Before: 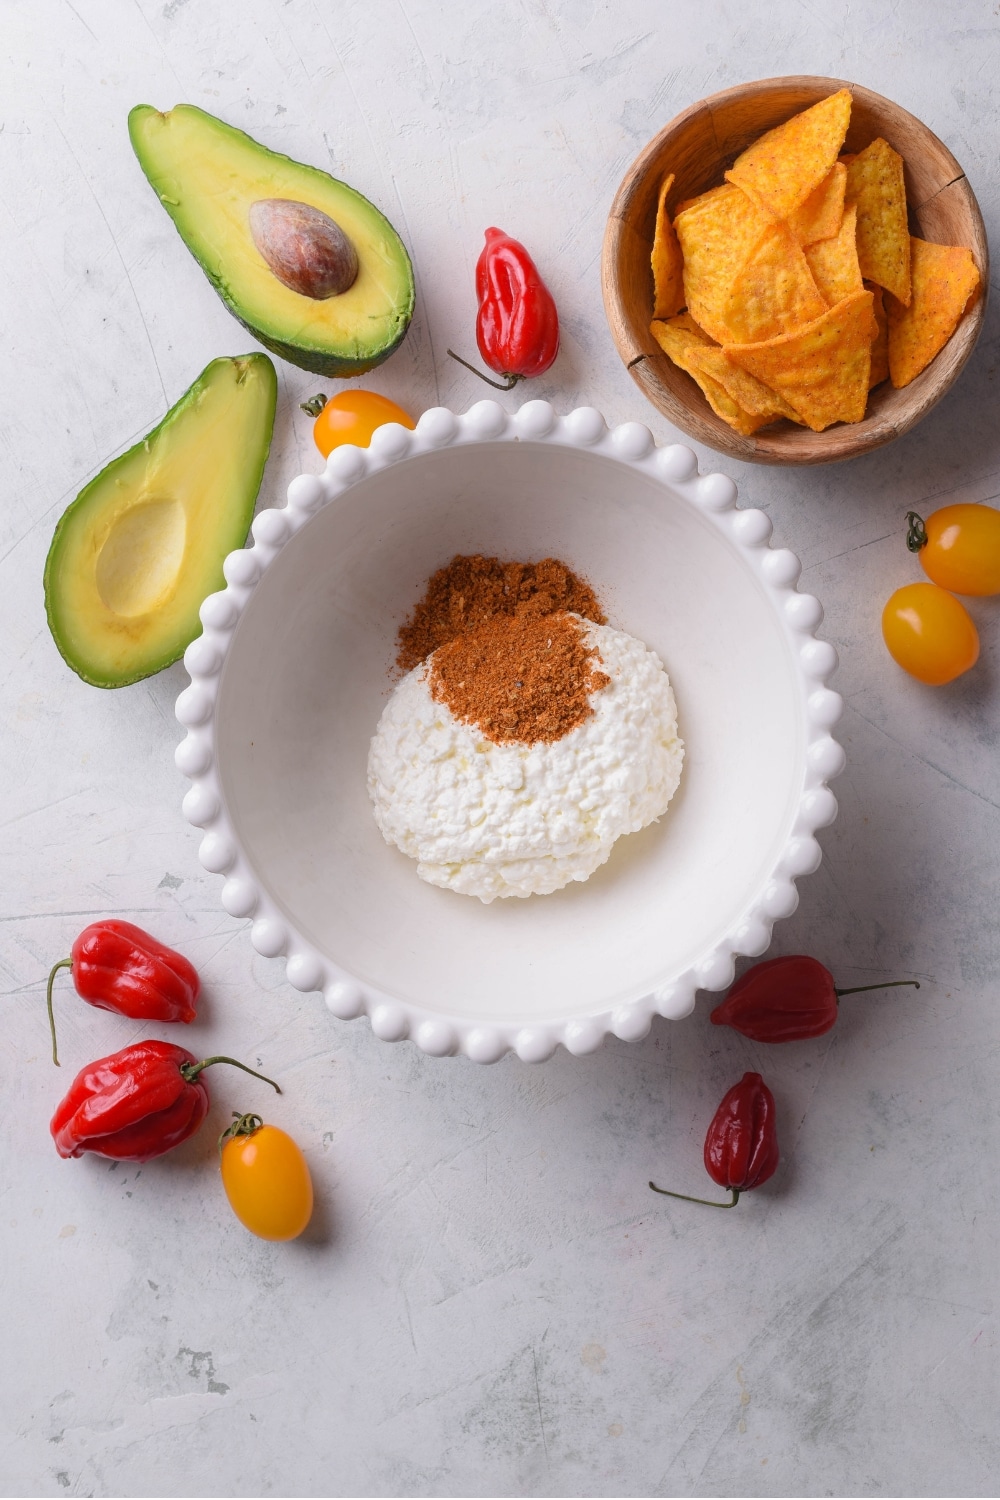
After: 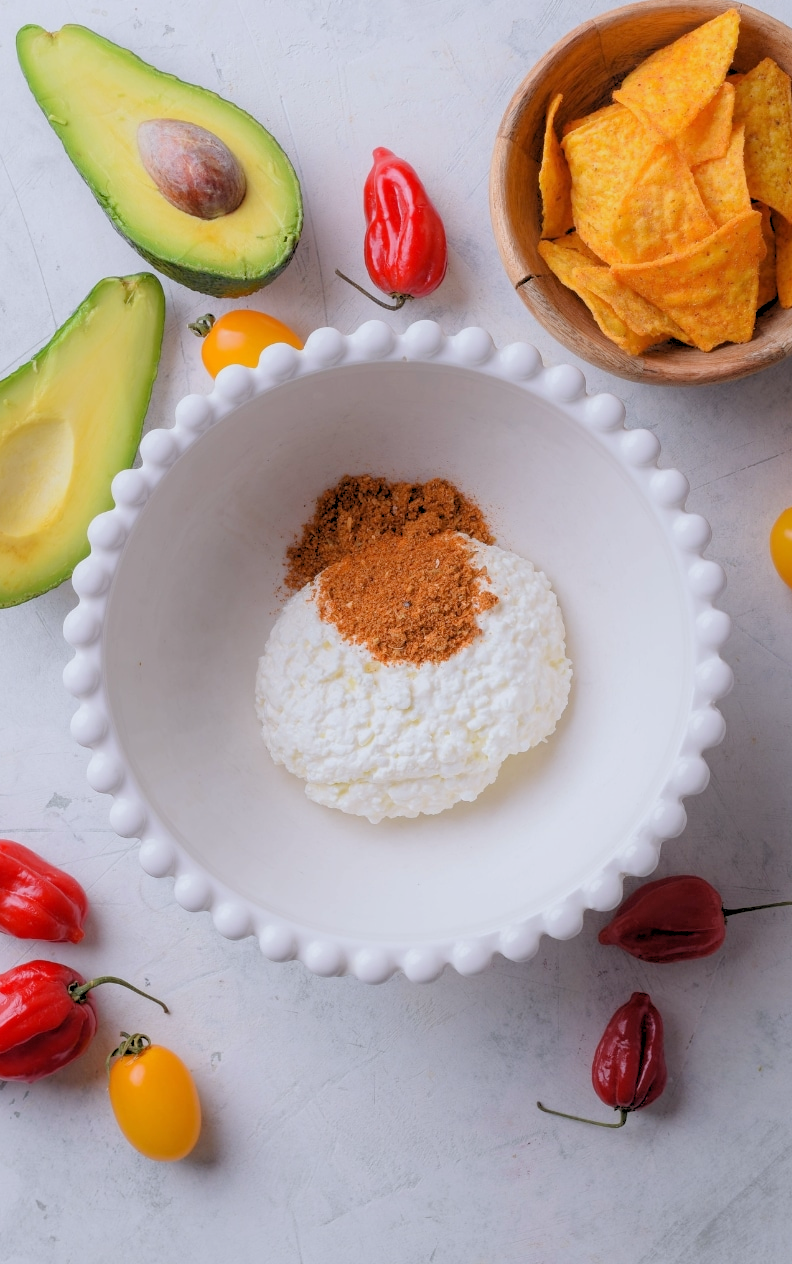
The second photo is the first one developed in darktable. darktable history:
white balance: red 0.974, blue 1.044
crop: left 11.225%, top 5.381%, right 9.565%, bottom 10.314%
rgb levels: preserve colors sum RGB, levels [[0.038, 0.433, 0.934], [0, 0.5, 1], [0, 0.5, 1]]
